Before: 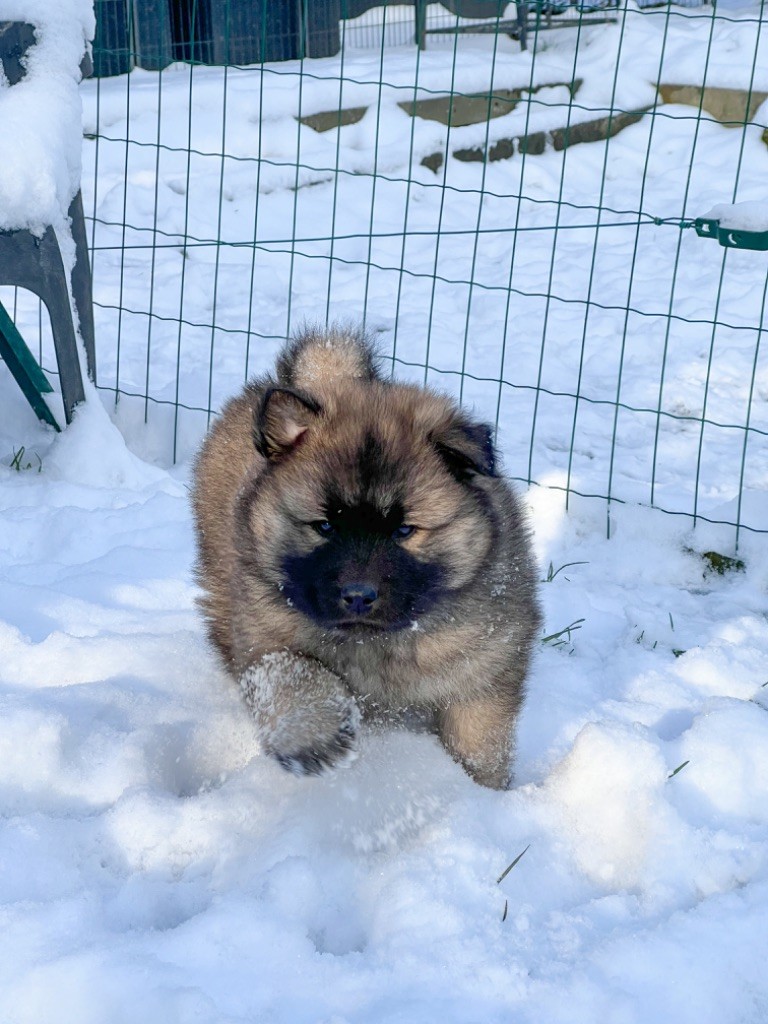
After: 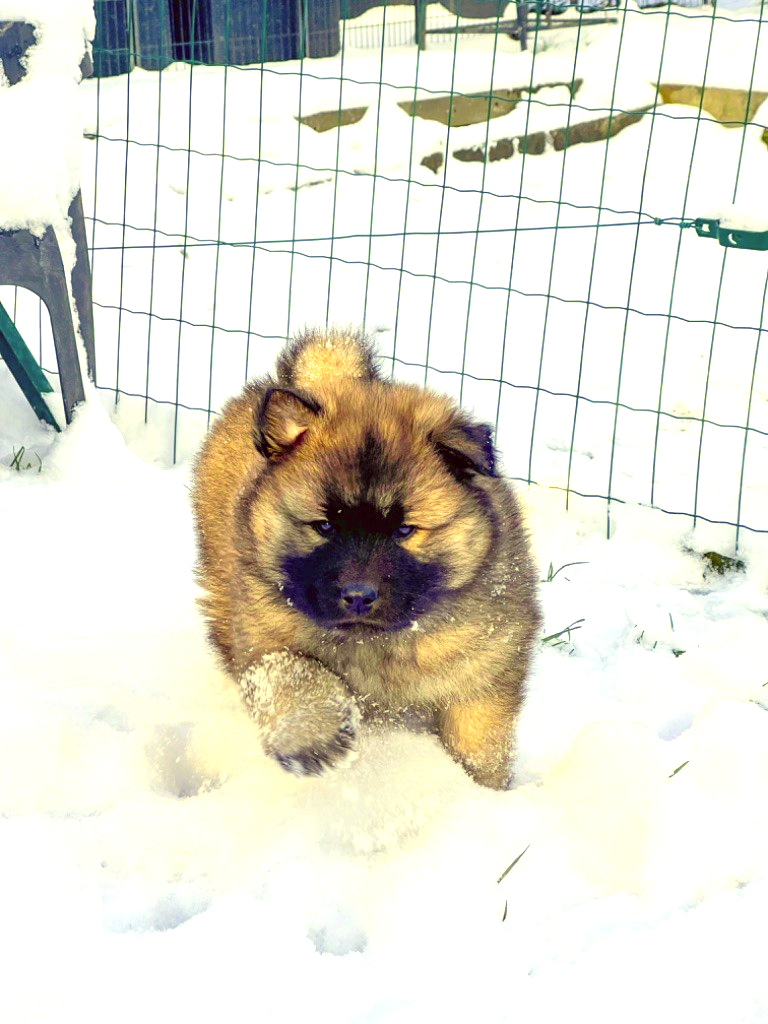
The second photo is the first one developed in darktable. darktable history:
exposure: exposure 1.089 EV, compensate highlight preservation false
color correction: highlights a* -0.482, highlights b* 40, shadows a* 9.8, shadows b* -0.161
color balance rgb: perceptual saturation grading › global saturation 30%, global vibrance 10%
